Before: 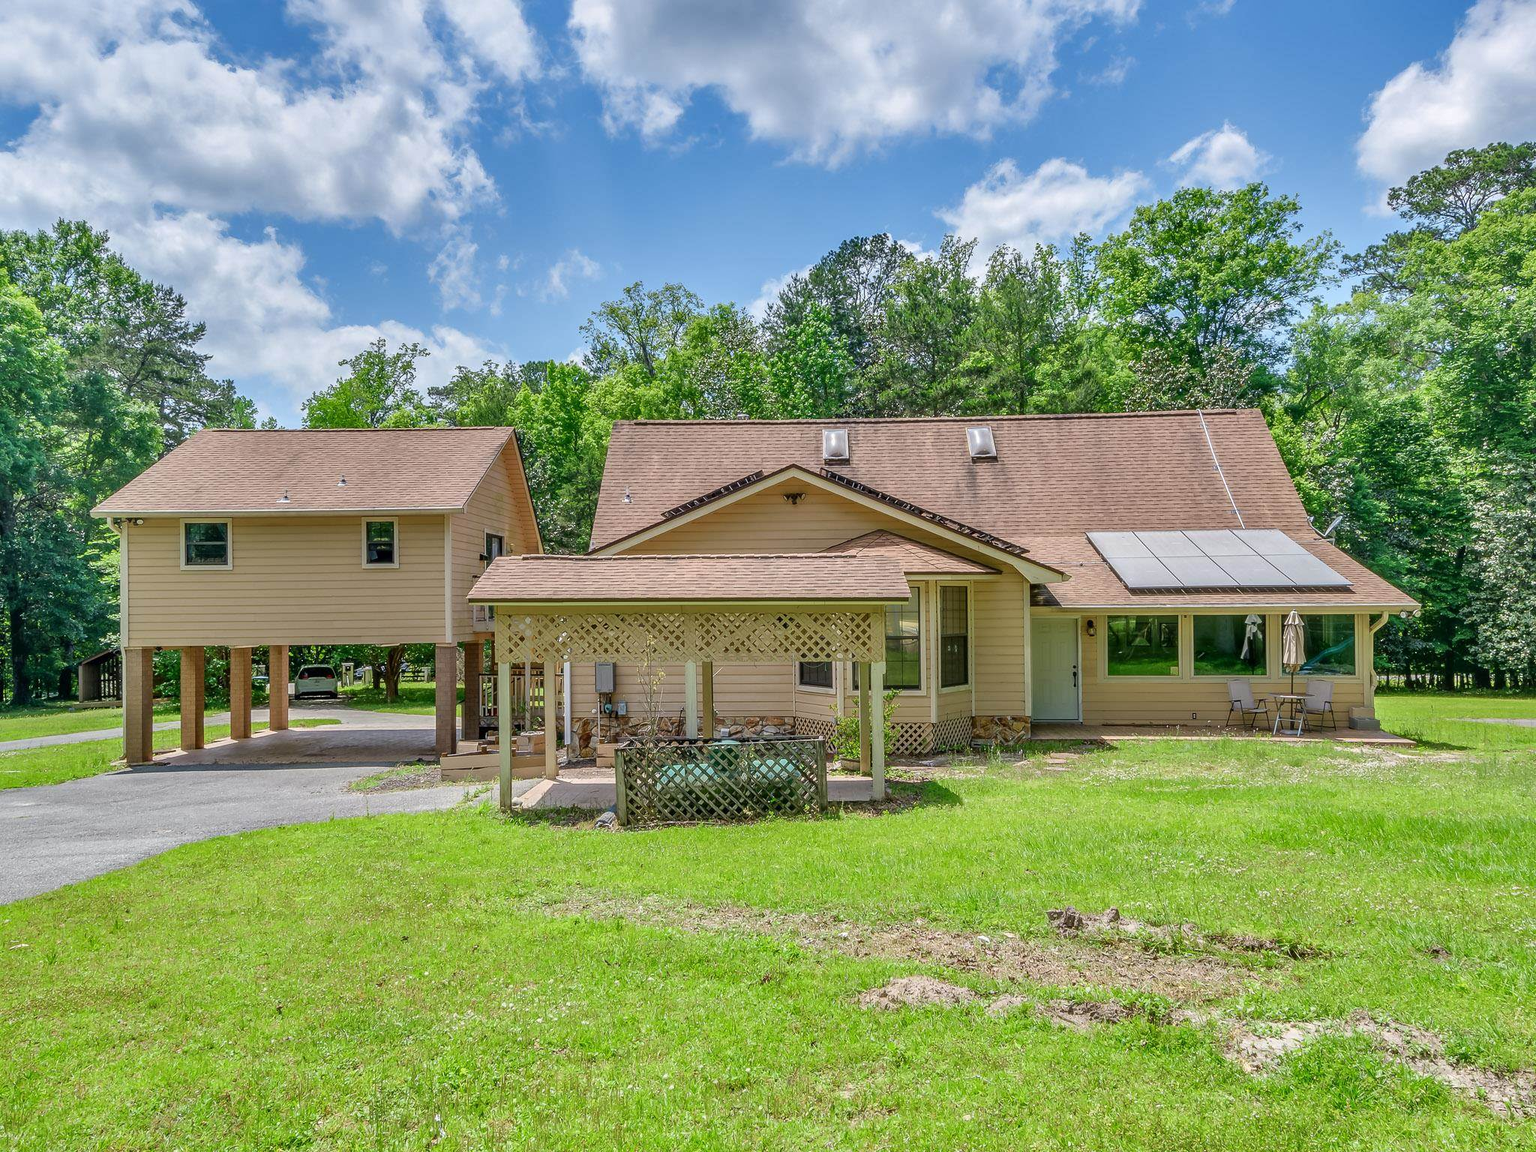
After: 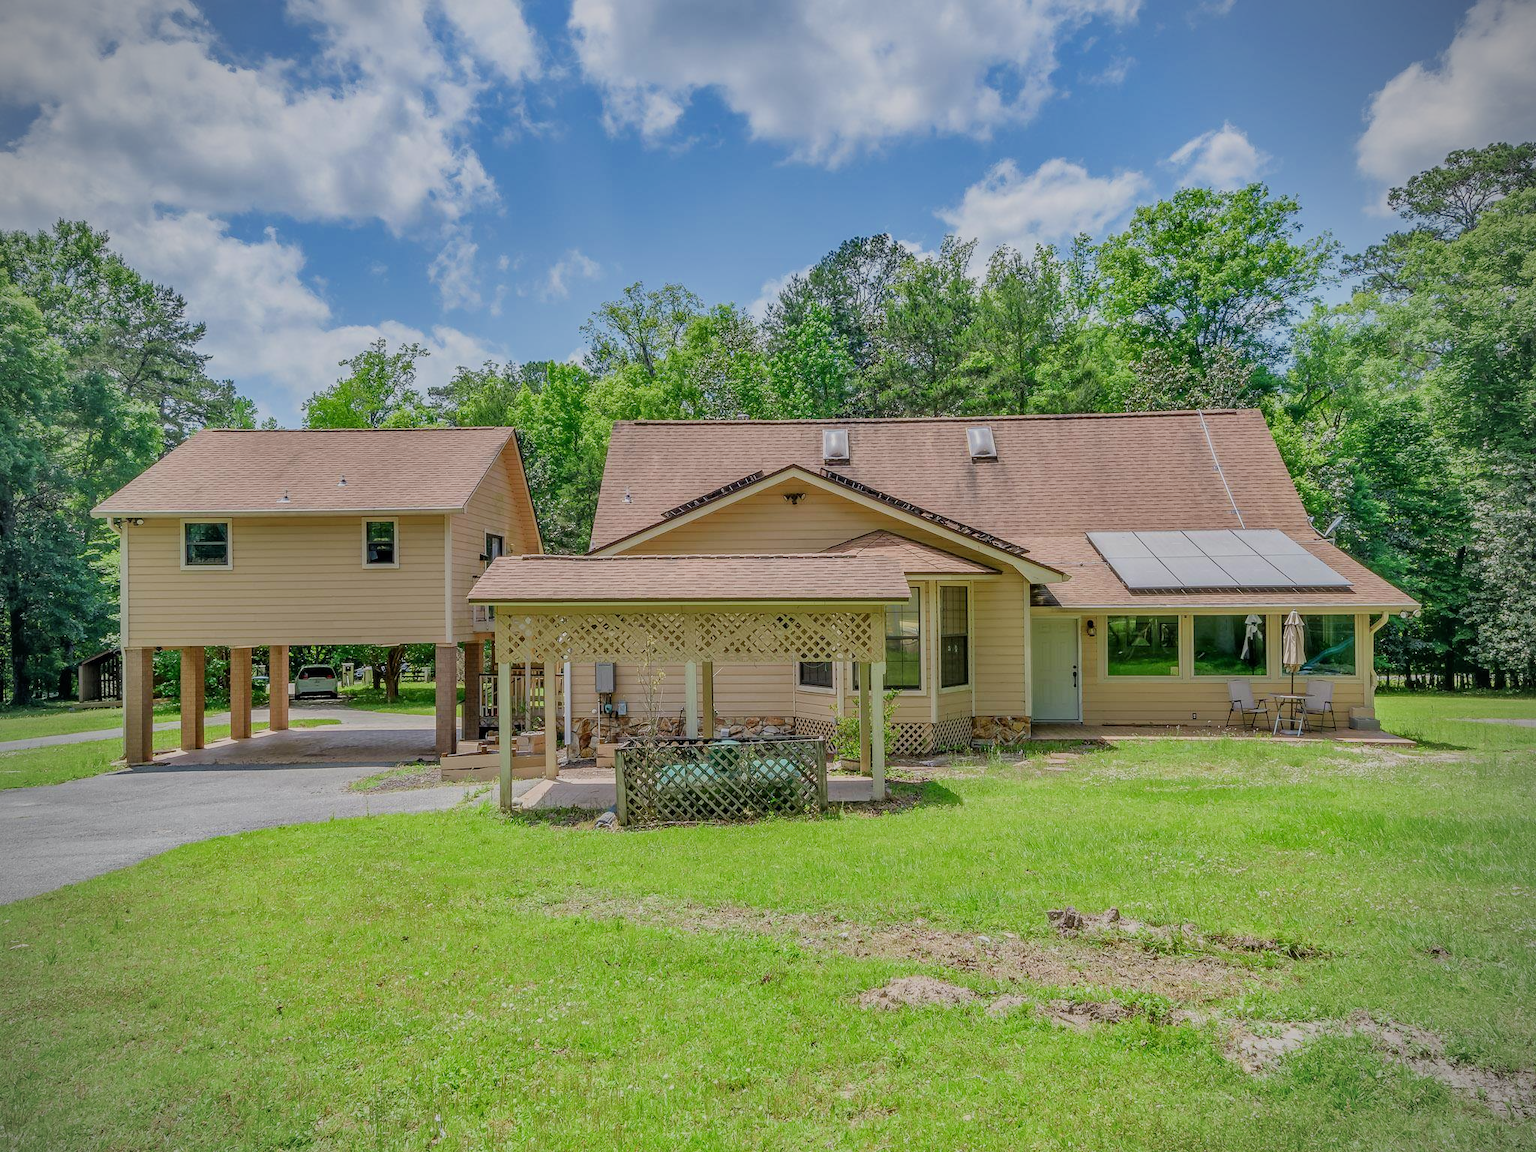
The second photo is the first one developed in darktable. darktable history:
filmic rgb: black relative exposure -13.06 EV, white relative exposure 4.05 EV, target white luminance 85.028%, hardness 6.31, latitude 42.39%, contrast 0.854, shadows ↔ highlights balance 7.97%, add noise in highlights 0, color science v3 (2019), use custom middle-gray values true, contrast in highlights soft
vignetting: fall-off start 79.89%
